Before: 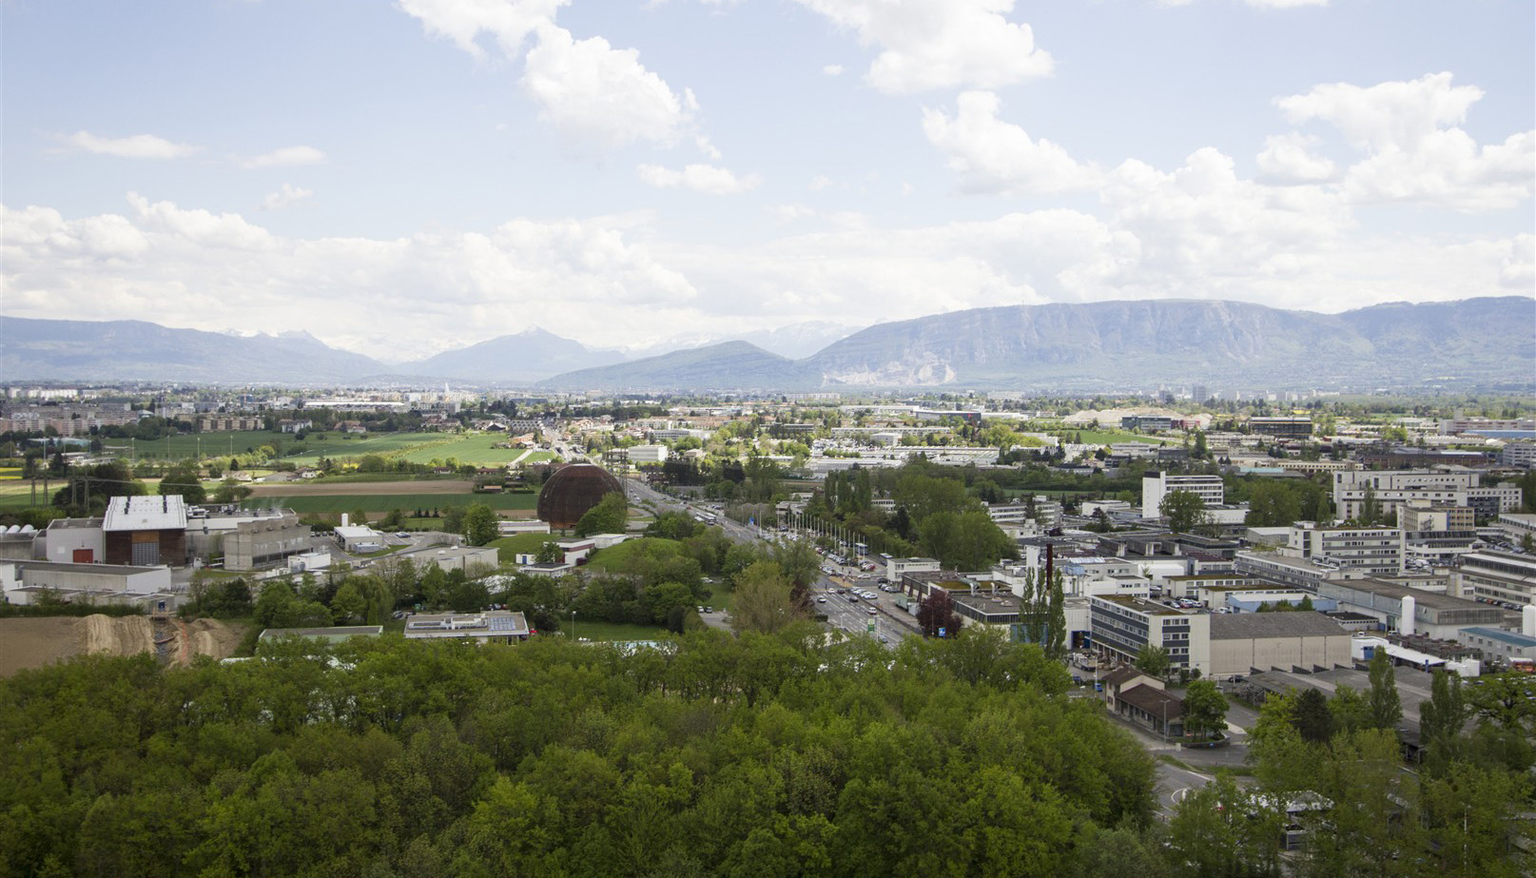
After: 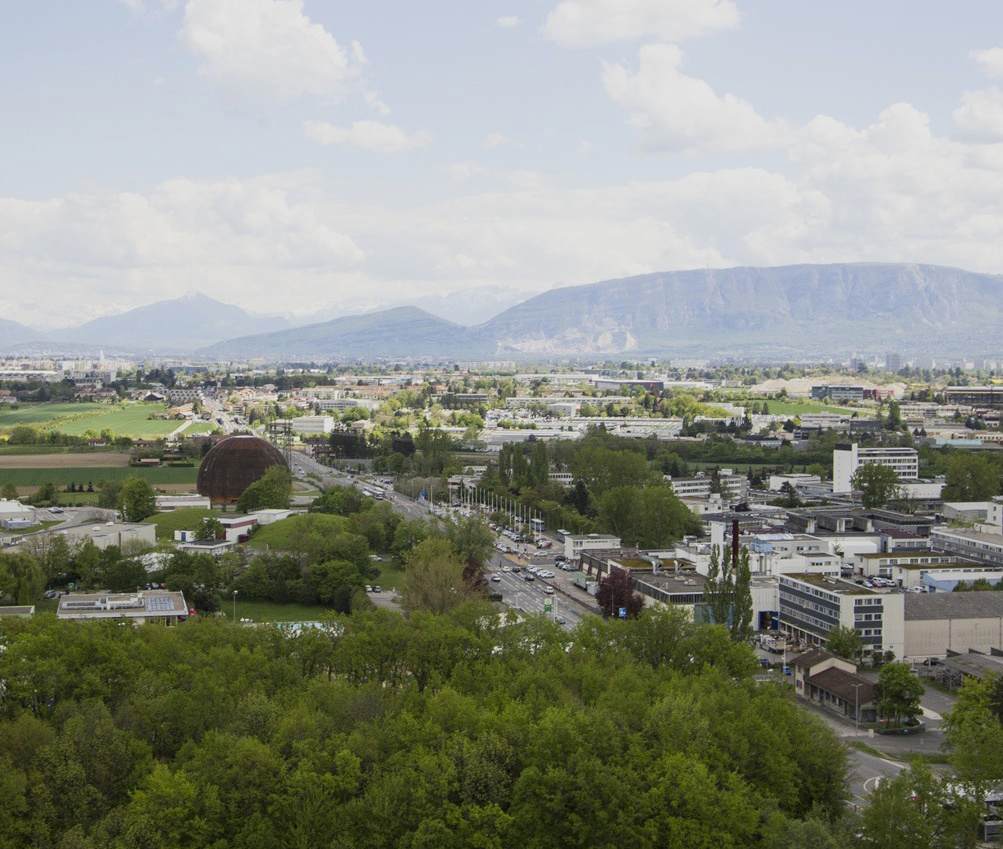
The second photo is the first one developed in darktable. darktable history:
crop and rotate: left 22.835%, top 5.645%, right 15.04%, bottom 2.362%
tone equalizer: -8 EV -0.002 EV, -7 EV 0.004 EV, -6 EV -0.016 EV, -5 EV 0.02 EV, -4 EV -0.026 EV, -3 EV 0.015 EV, -2 EV -0.07 EV, -1 EV -0.284 EV, +0 EV -0.608 EV, edges refinement/feathering 500, mask exposure compensation -1.57 EV, preserve details no
